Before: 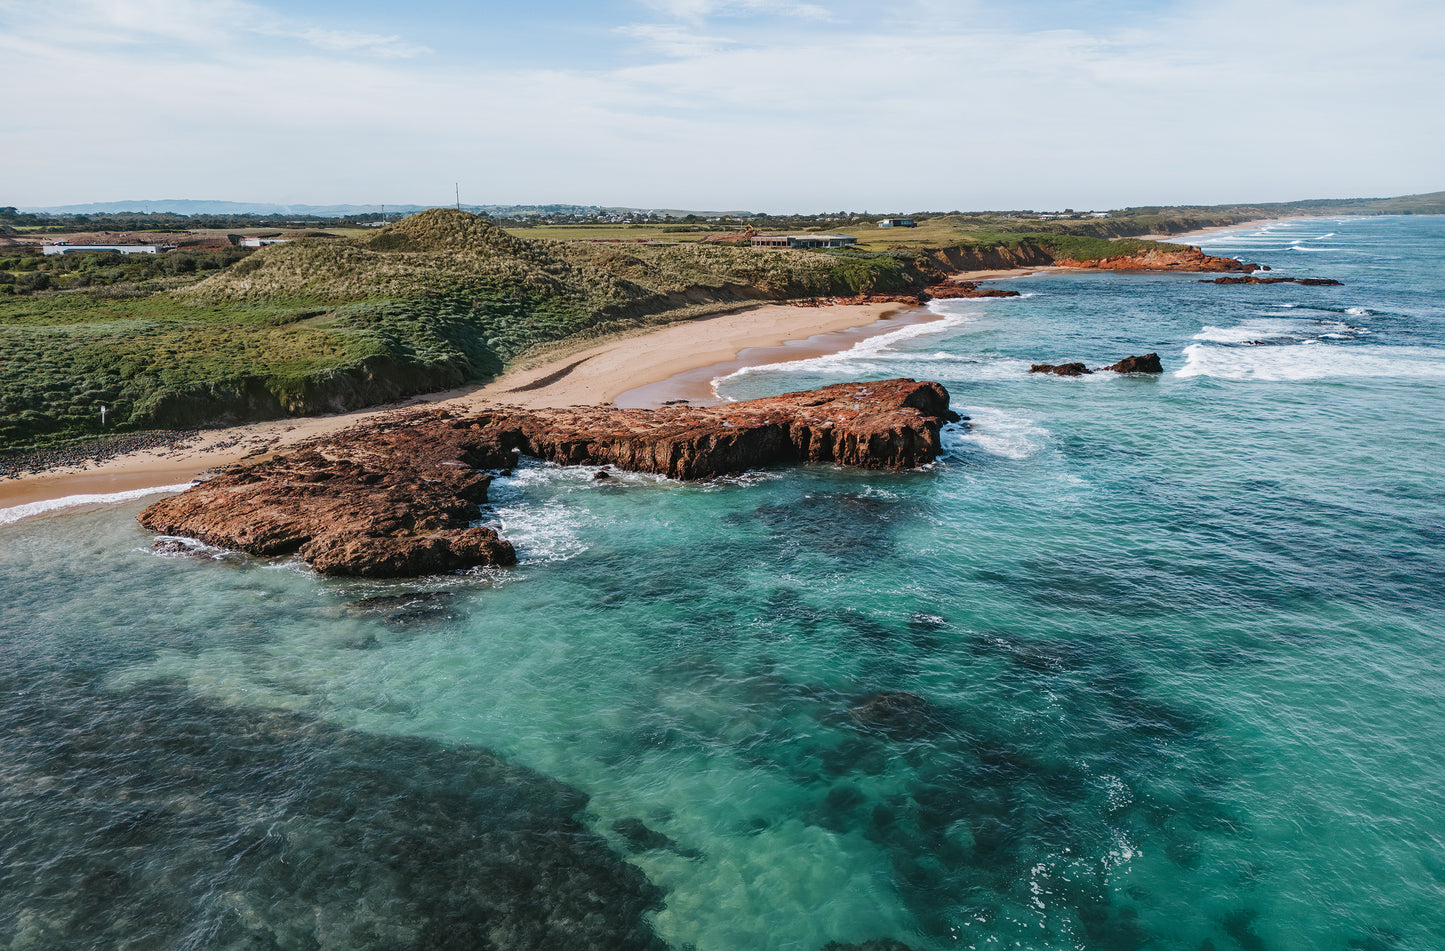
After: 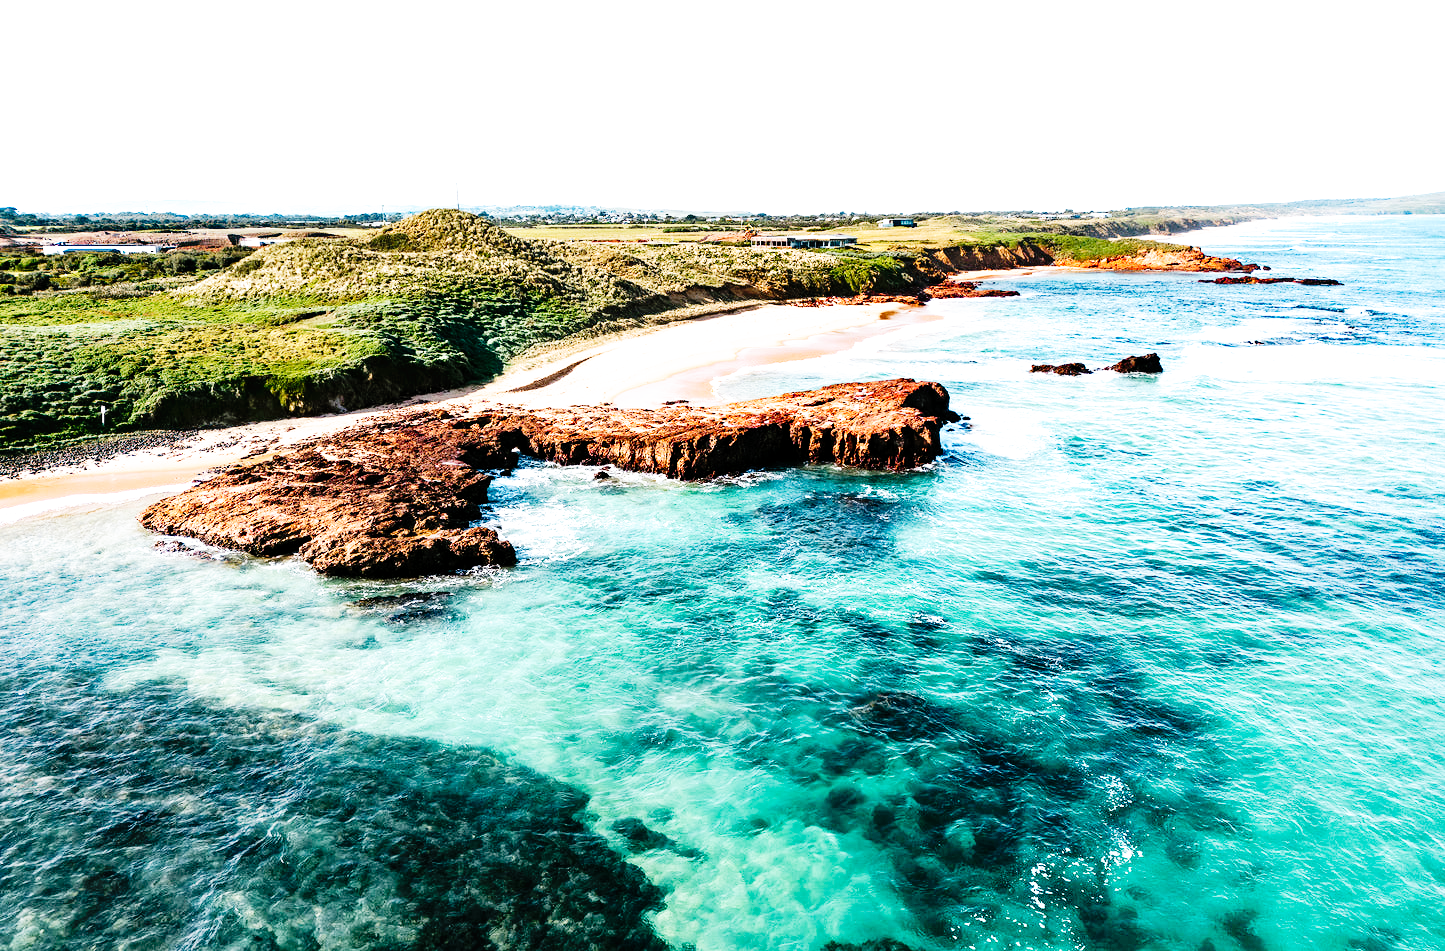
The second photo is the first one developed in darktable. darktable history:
filmic rgb: black relative exposure -5.5 EV, white relative exposure 2.5 EV, threshold 3 EV, target black luminance 0%, hardness 4.51, latitude 67.35%, contrast 1.453, shadows ↔ highlights balance -3.52%, preserve chrominance no, color science v4 (2020), contrast in shadows soft, enable highlight reconstruction true
exposure: black level correction 0, exposure 1.015 EV, compensate exposure bias true, compensate highlight preservation false
tone curve: curves: ch0 [(0, 0) (0.003, 0.011) (0.011, 0.014) (0.025, 0.023) (0.044, 0.035) (0.069, 0.047) (0.1, 0.065) (0.136, 0.098) (0.177, 0.139) (0.224, 0.214) (0.277, 0.306) (0.335, 0.392) (0.399, 0.484) (0.468, 0.584) (0.543, 0.68) (0.623, 0.772) (0.709, 0.847) (0.801, 0.905) (0.898, 0.951) (1, 1)], preserve colors none
